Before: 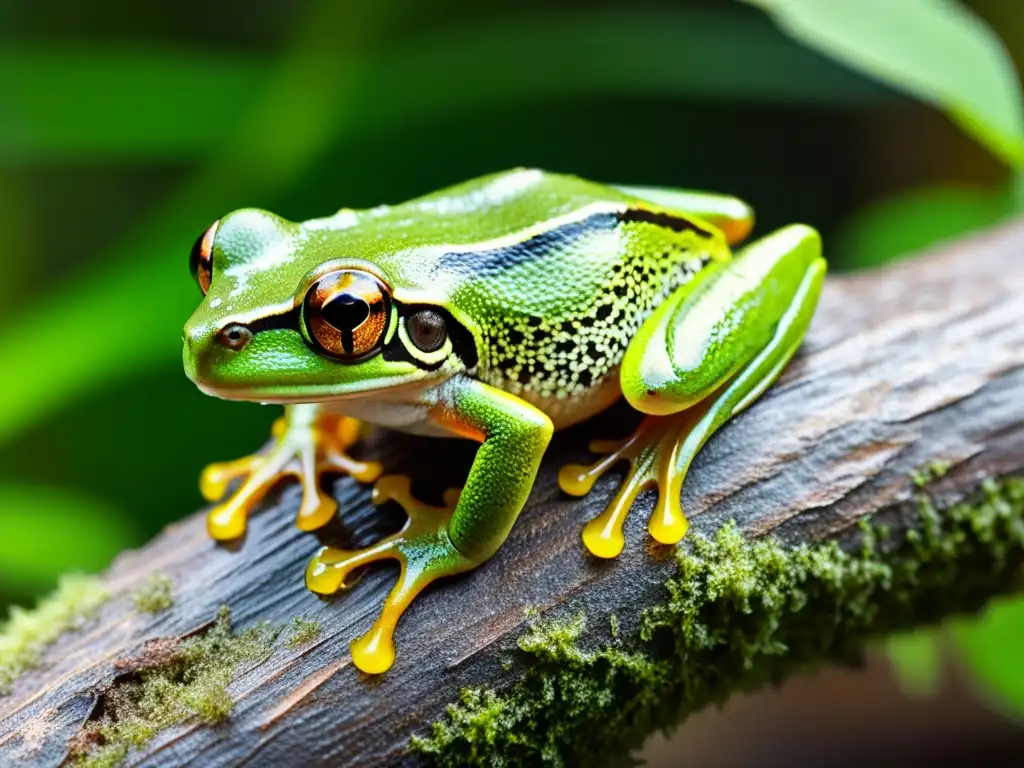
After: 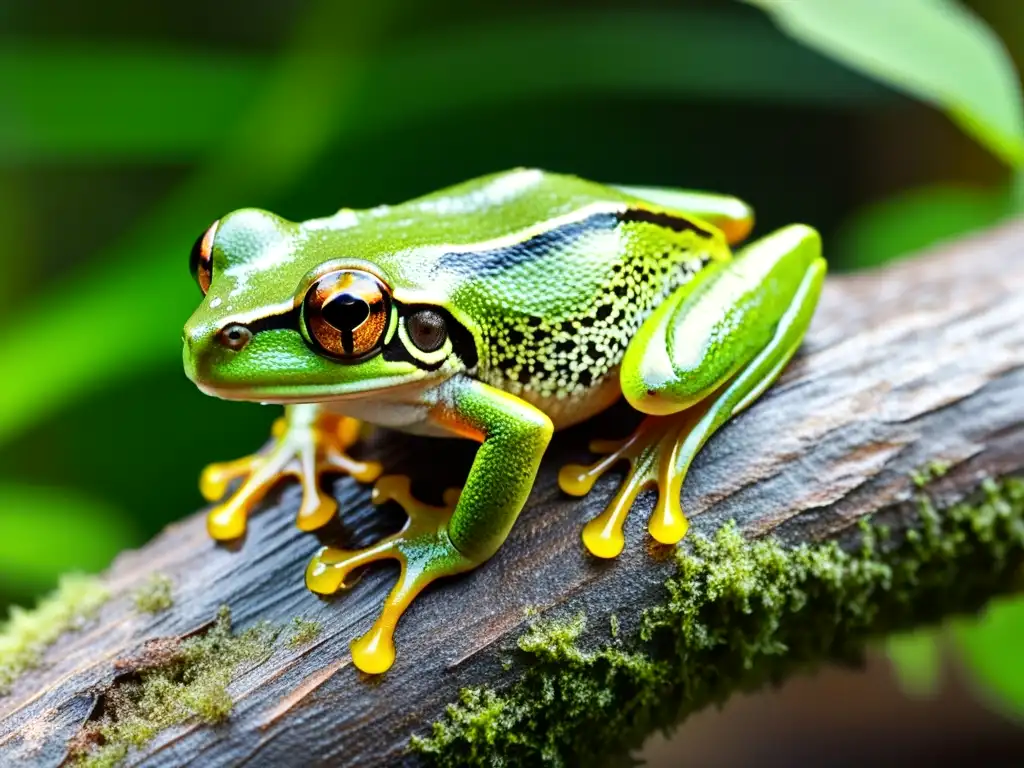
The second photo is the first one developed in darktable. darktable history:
levels: levels [0, 0.492, 0.984]
tone equalizer: edges refinement/feathering 500, mask exposure compensation -1.57 EV, preserve details no
contrast brightness saturation: contrast 0.053
